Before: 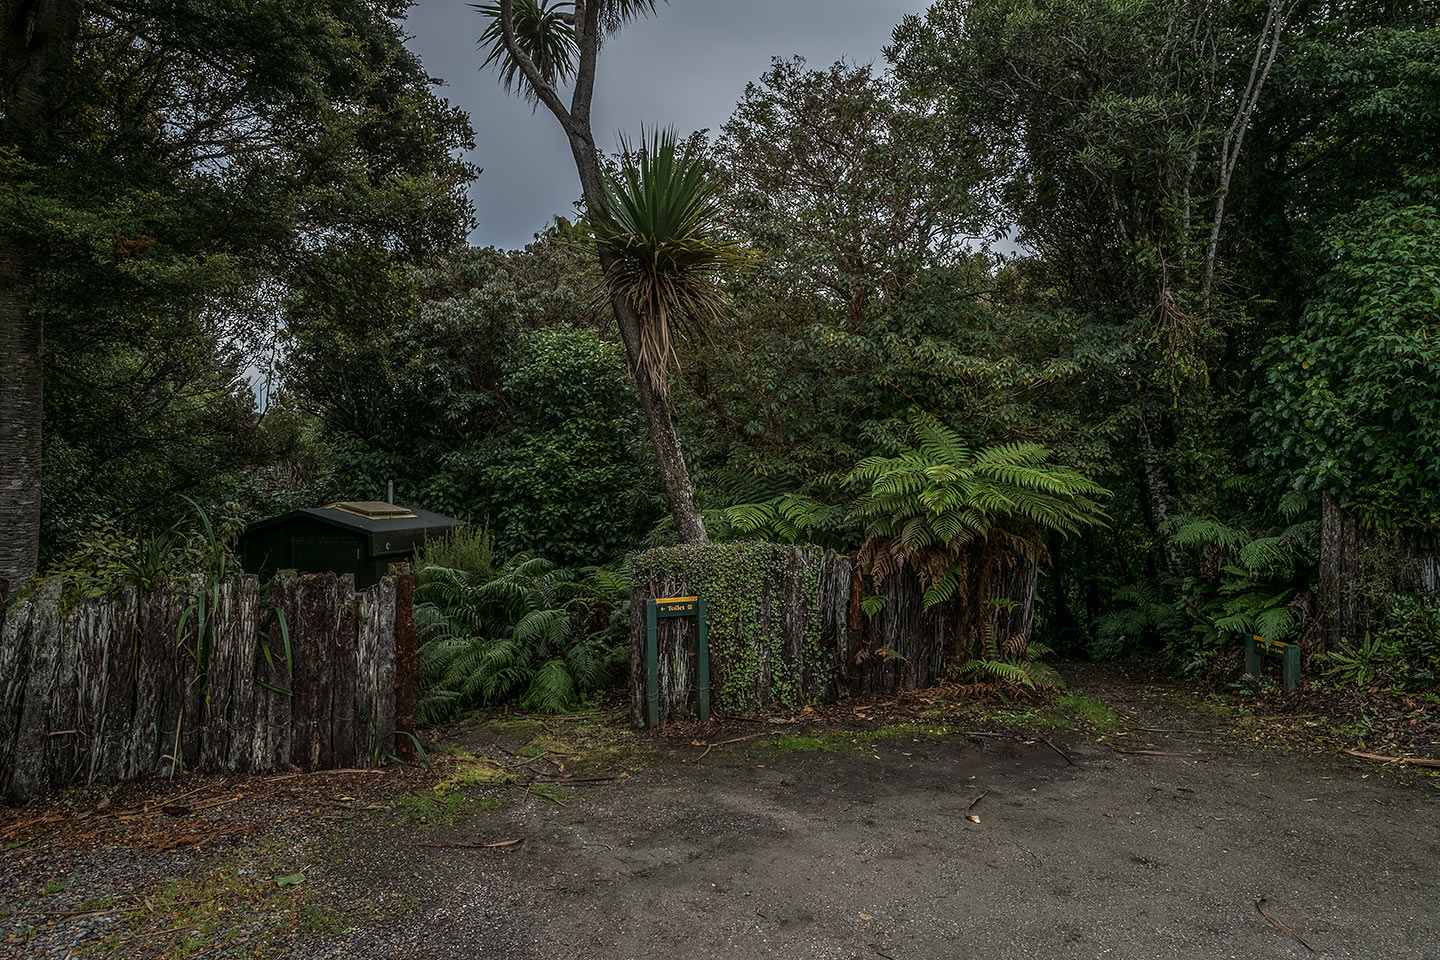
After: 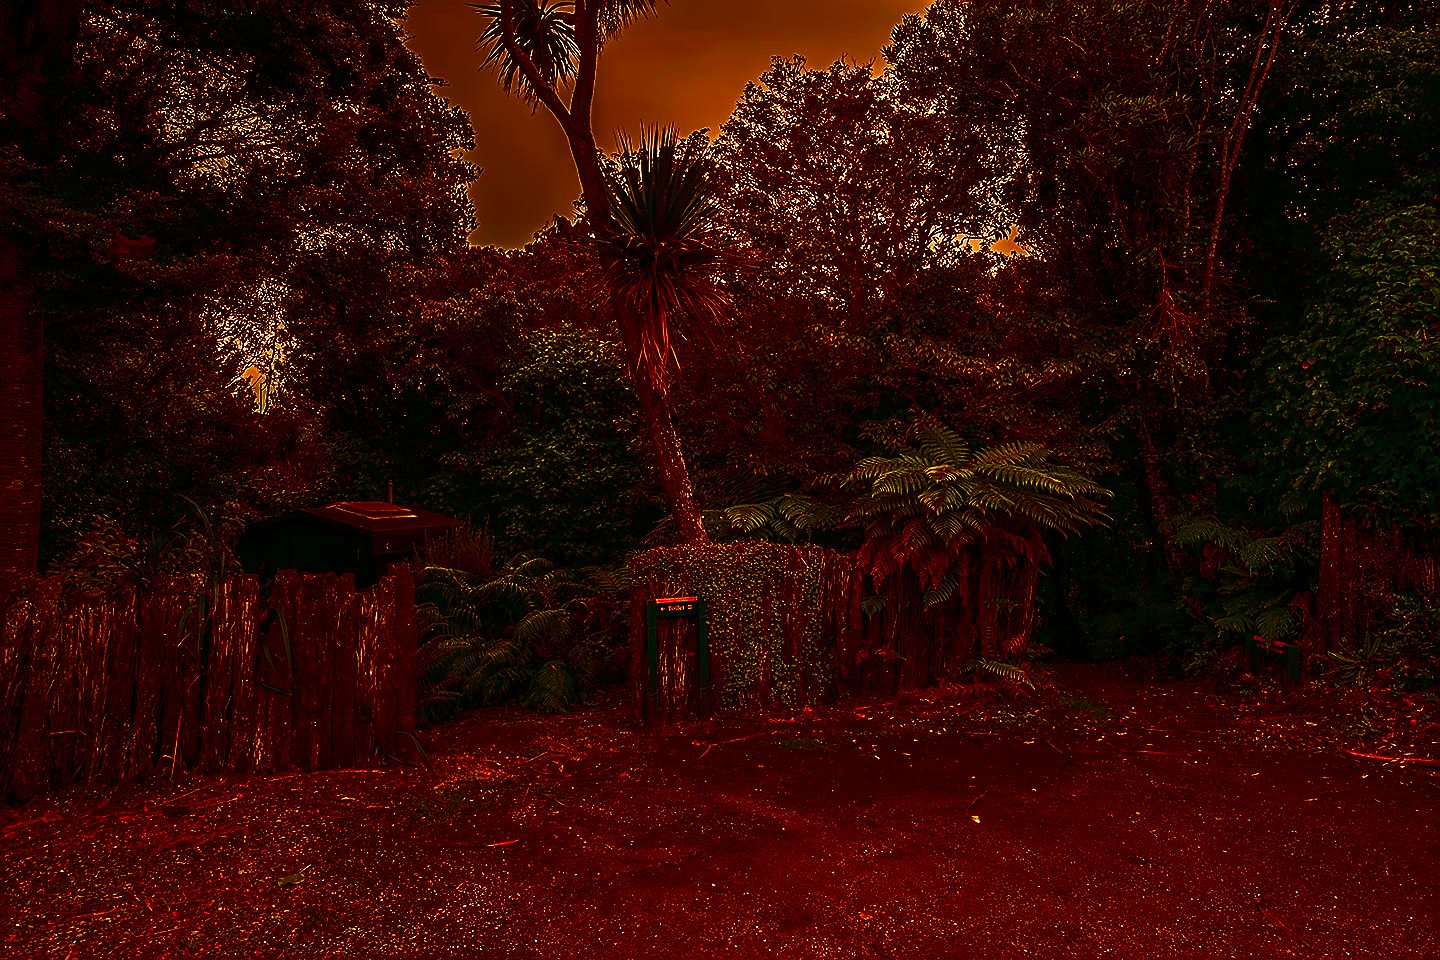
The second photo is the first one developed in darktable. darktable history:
contrast brightness saturation: brightness -1, saturation 1
white balance: red 1.467, blue 0.684
sharpen: on, module defaults
exposure: exposure 0.2 EV, compensate highlight preservation false
